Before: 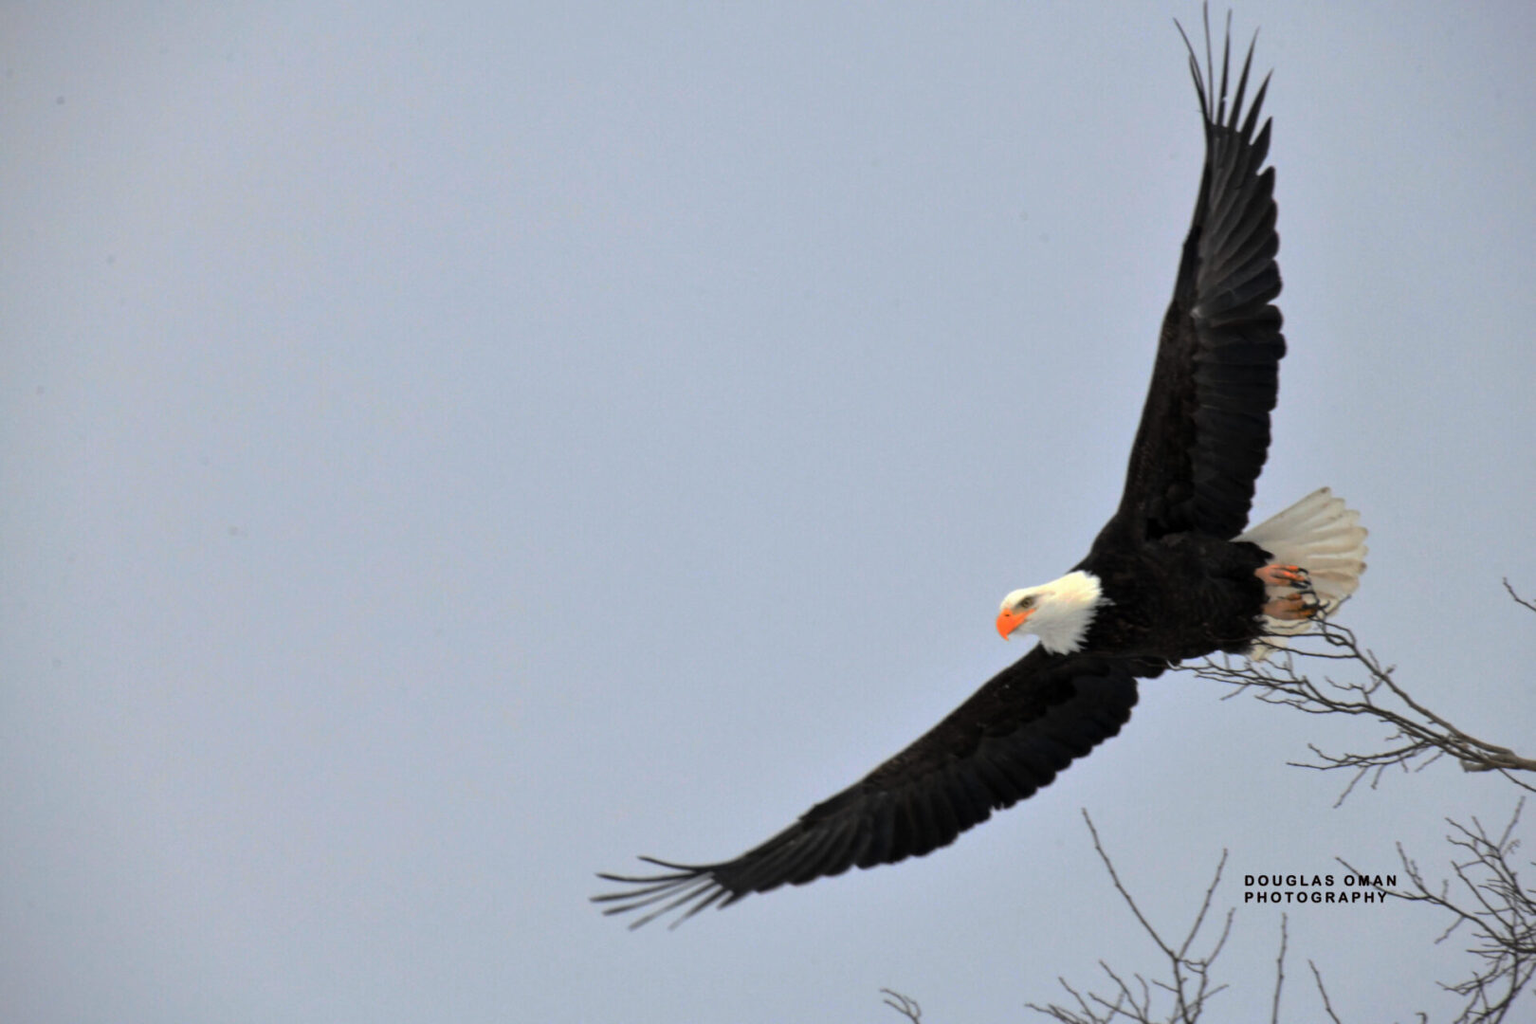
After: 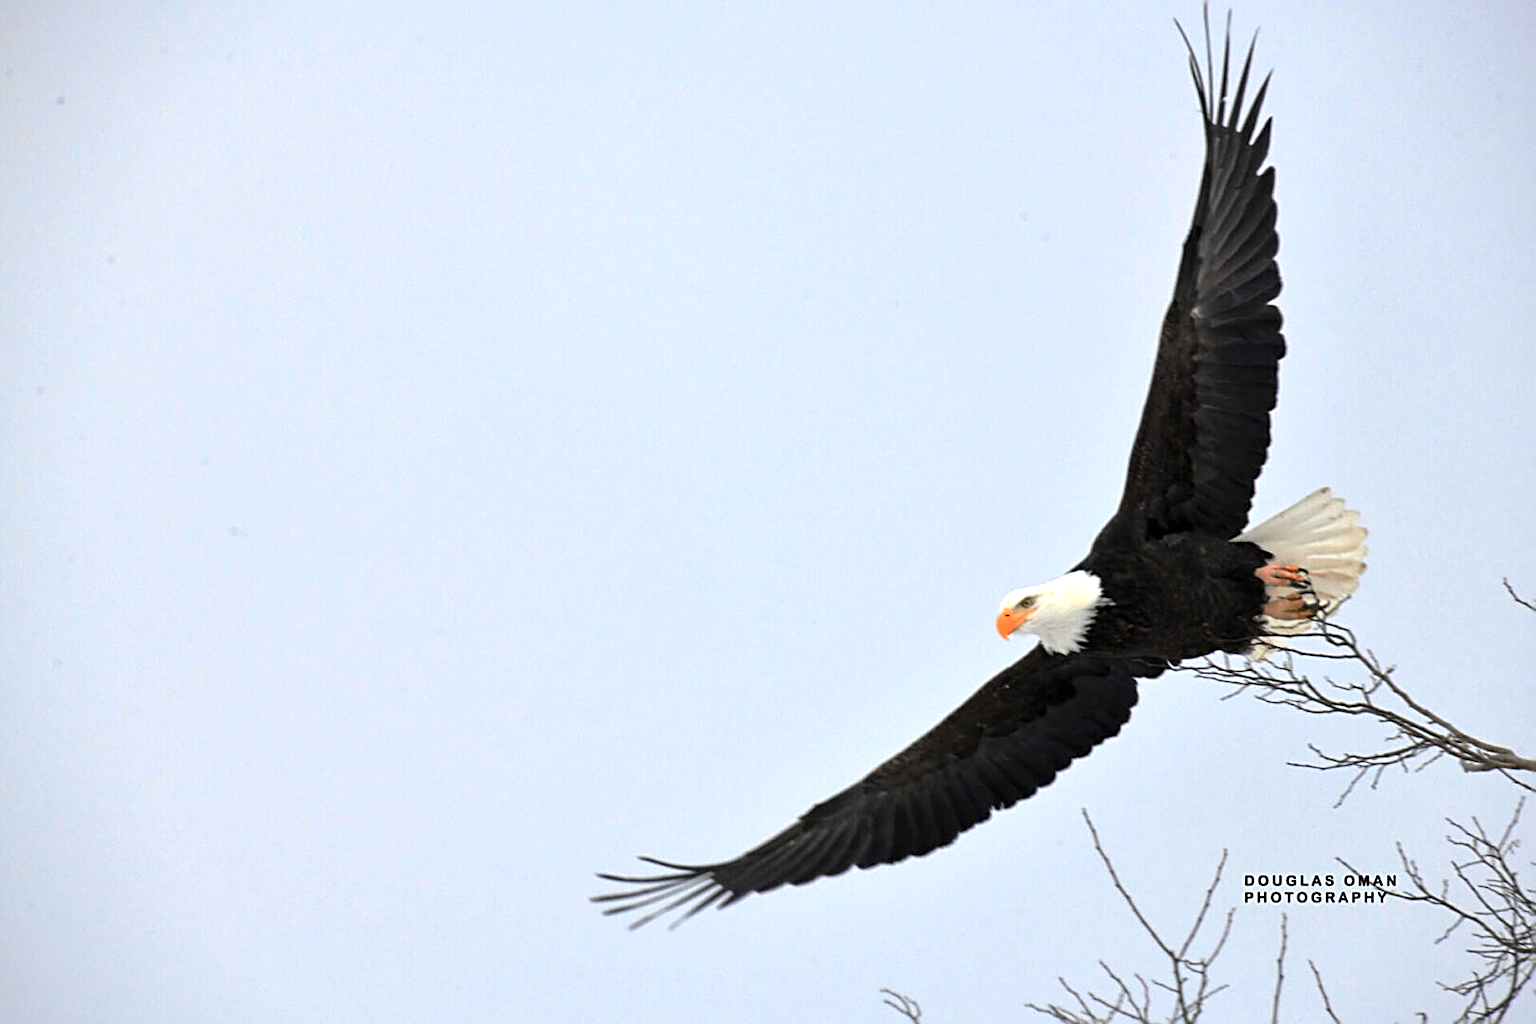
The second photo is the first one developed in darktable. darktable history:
sharpen: amount 0.901
exposure: exposure 0.785 EV, compensate highlight preservation false
